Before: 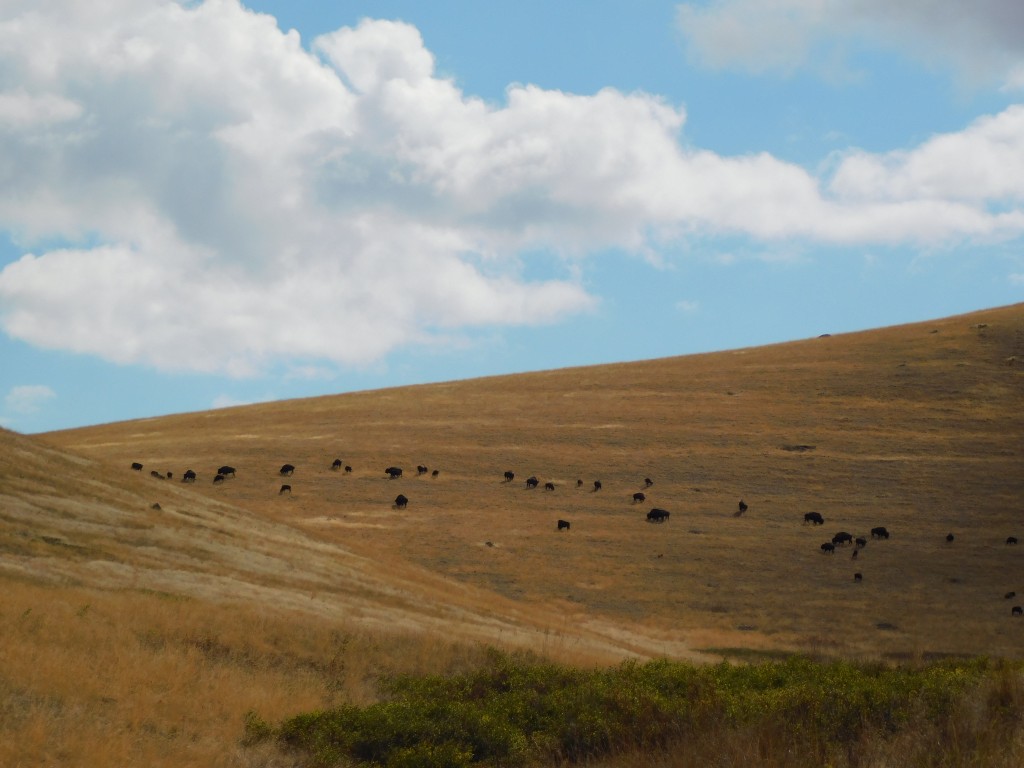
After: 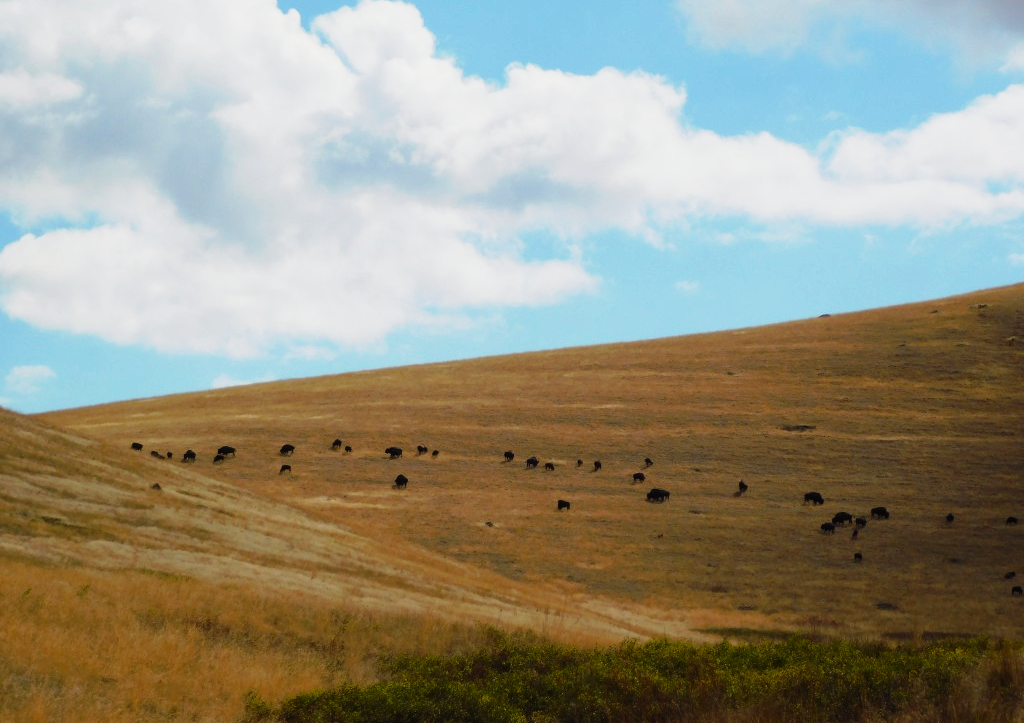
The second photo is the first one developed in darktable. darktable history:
tone curve: curves: ch0 [(0, 0) (0.105, 0.068) (0.195, 0.162) (0.283, 0.283) (0.384, 0.404) (0.485, 0.531) (0.638, 0.681) (0.795, 0.879) (1, 0.977)]; ch1 [(0, 0) (0.161, 0.092) (0.35, 0.33) (0.379, 0.401) (0.456, 0.469) (0.498, 0.506) (0.521, 0.549) (0.58, 0.624) (0.635, 0.671) (1, 1)]; ch2 [(0, 0) (0.371, 0.362) (0.437, 0.437) (0.483, 0.484) (0.53, 0.515) (0.56, 0.58) (0.622, 0.606) (1, 1)], preserve colors none
crop and rotate: top 2.652%, bottom 3.087%
